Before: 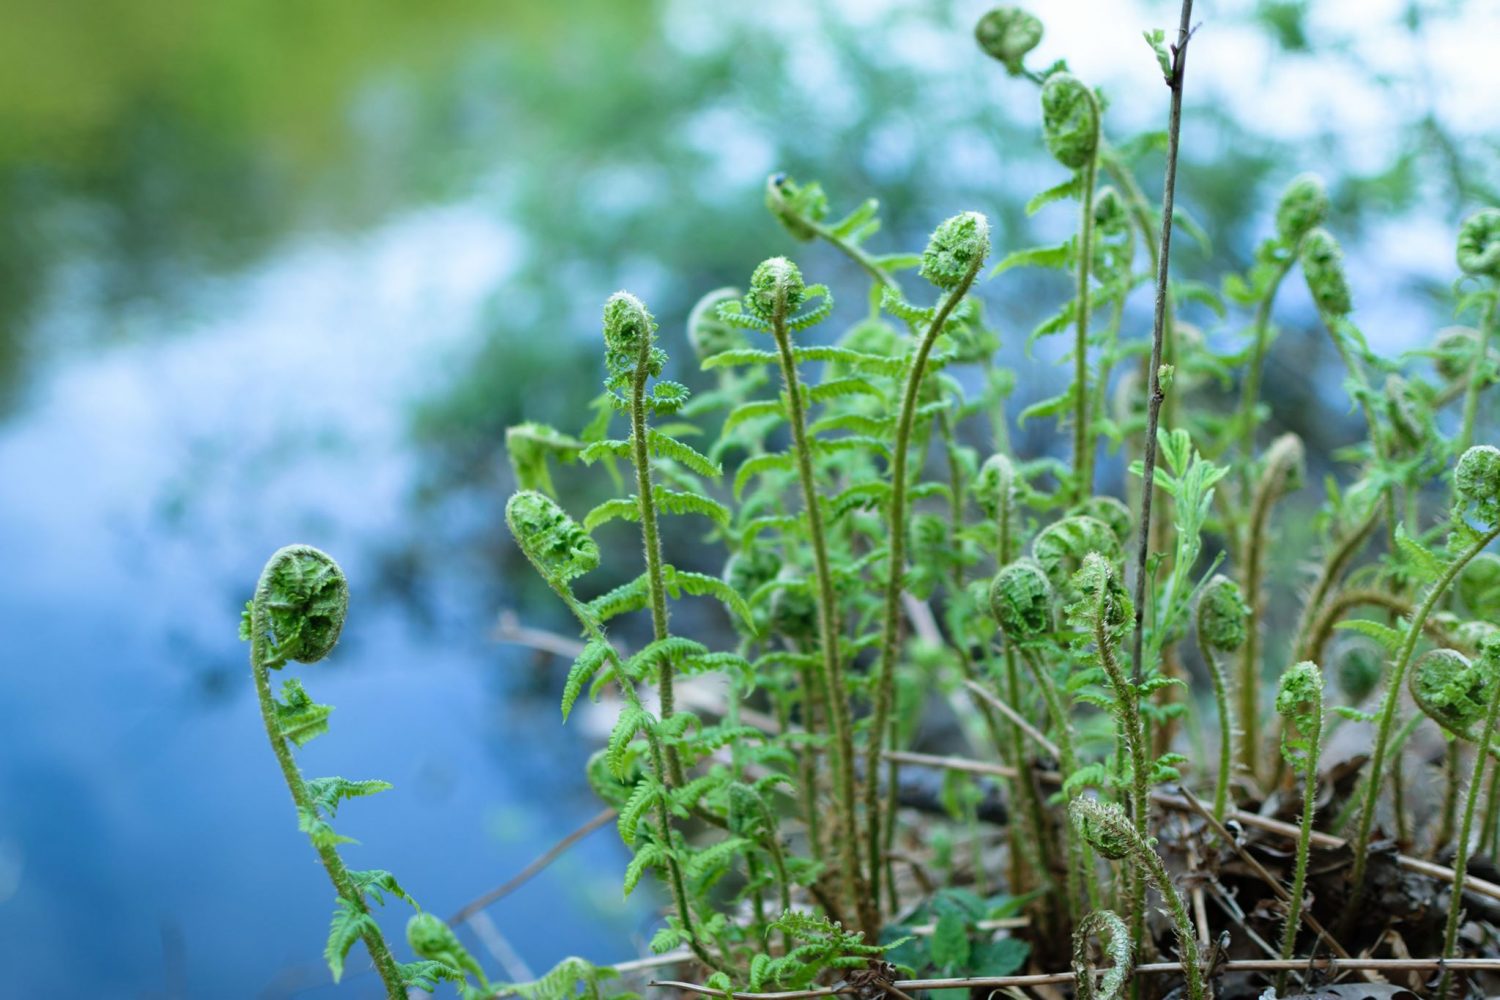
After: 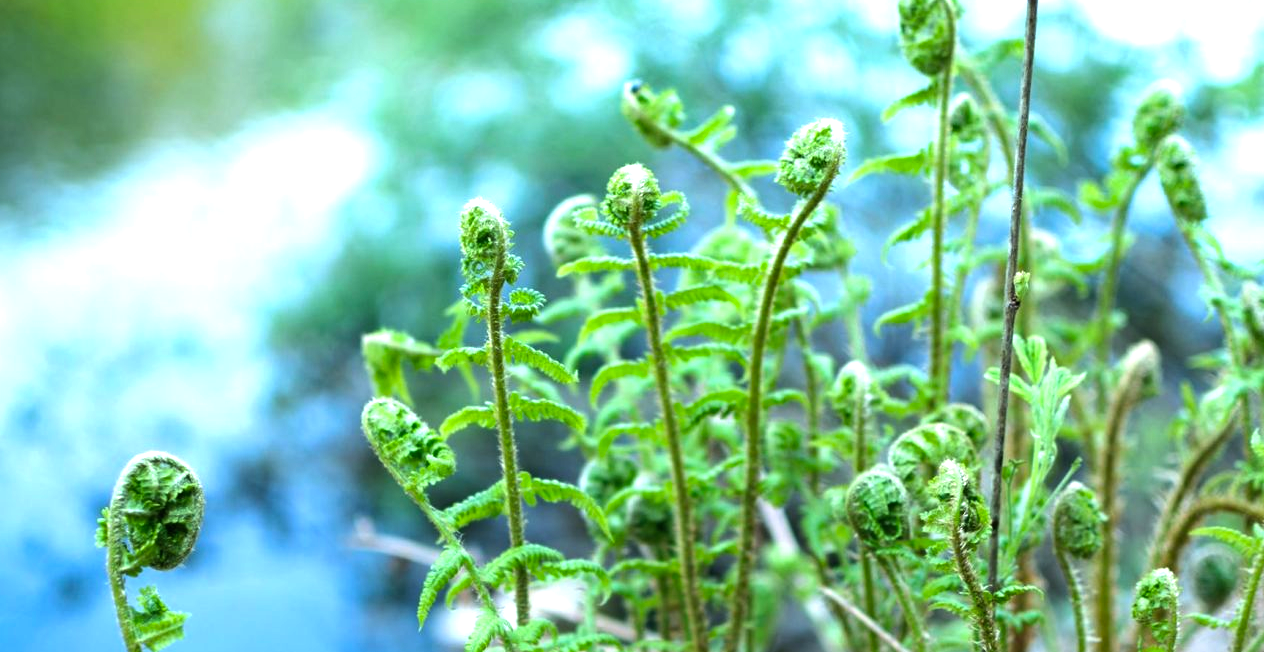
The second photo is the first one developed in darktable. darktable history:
crop and rotate: left 9.651%, top 9.395%, right 6.071%, bottom 25.364%
tone equalizer: -8 EV -0.434 EV, -7 EV -0.389 EV, -6 EV -0.352 EV, -5 EV -0.21 EV, -3 EV 0.254 EV, -2 EV 0.312 EV, -1 EV 0.405 EV, +0 EV 0.418 EV
color balance rgb: perceptual saturation grading › global saturation 12.332%, perceptual brilliance grading › highlights 13.477%, perceptual brilliance grading › mid-tones 8.769%, perceptual brilliance grading › shadows -17.171%
